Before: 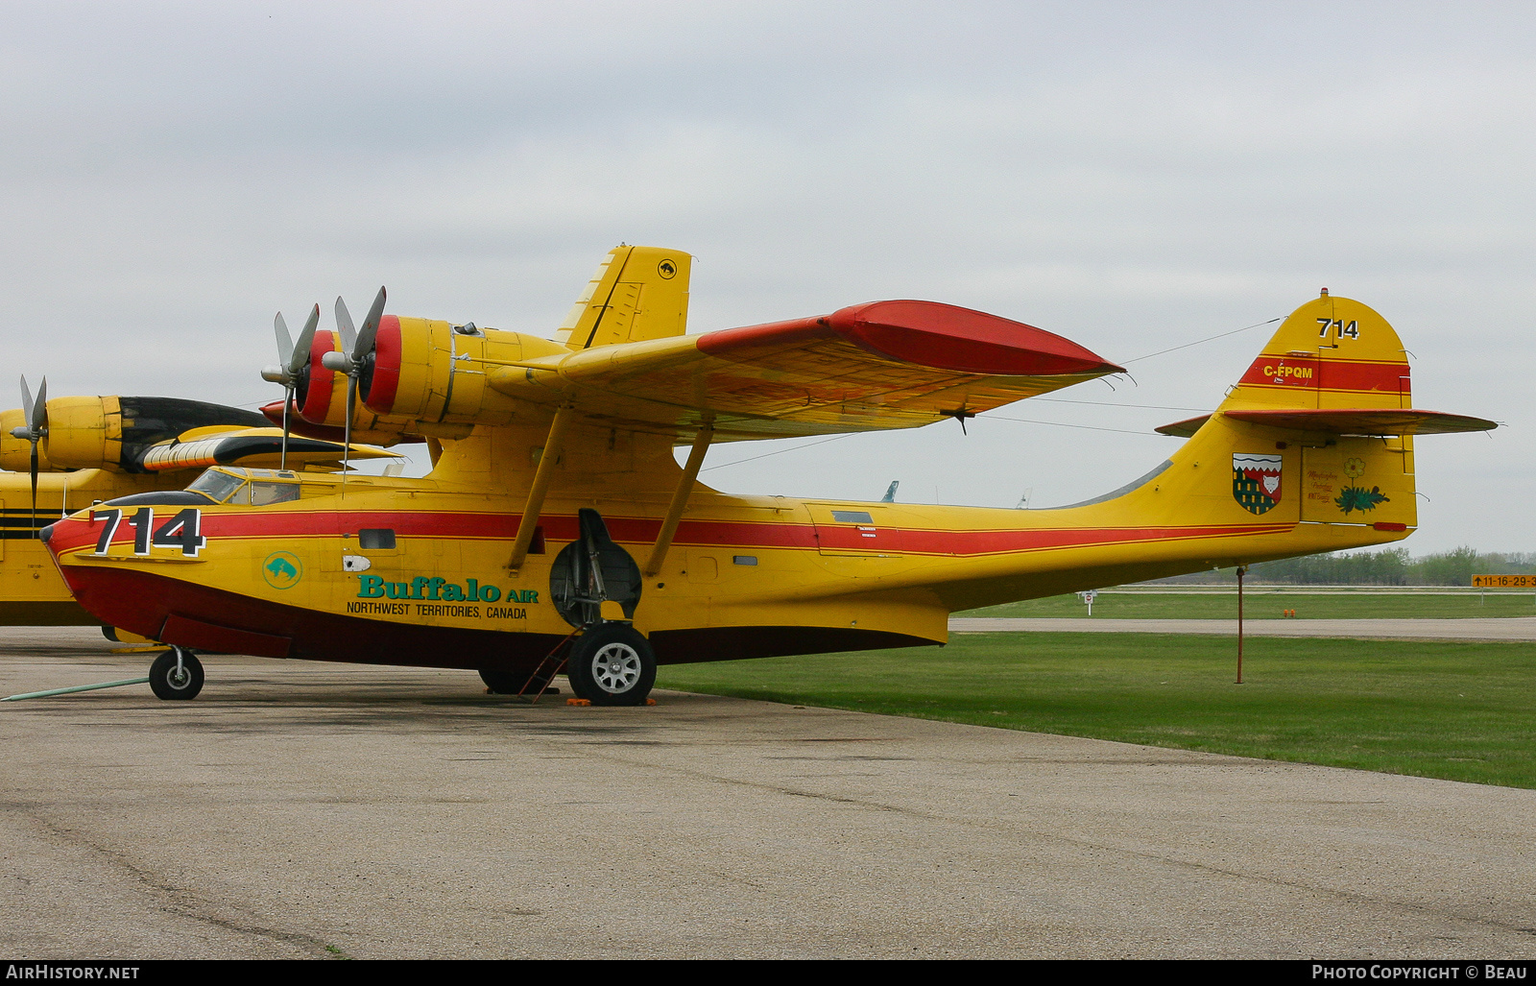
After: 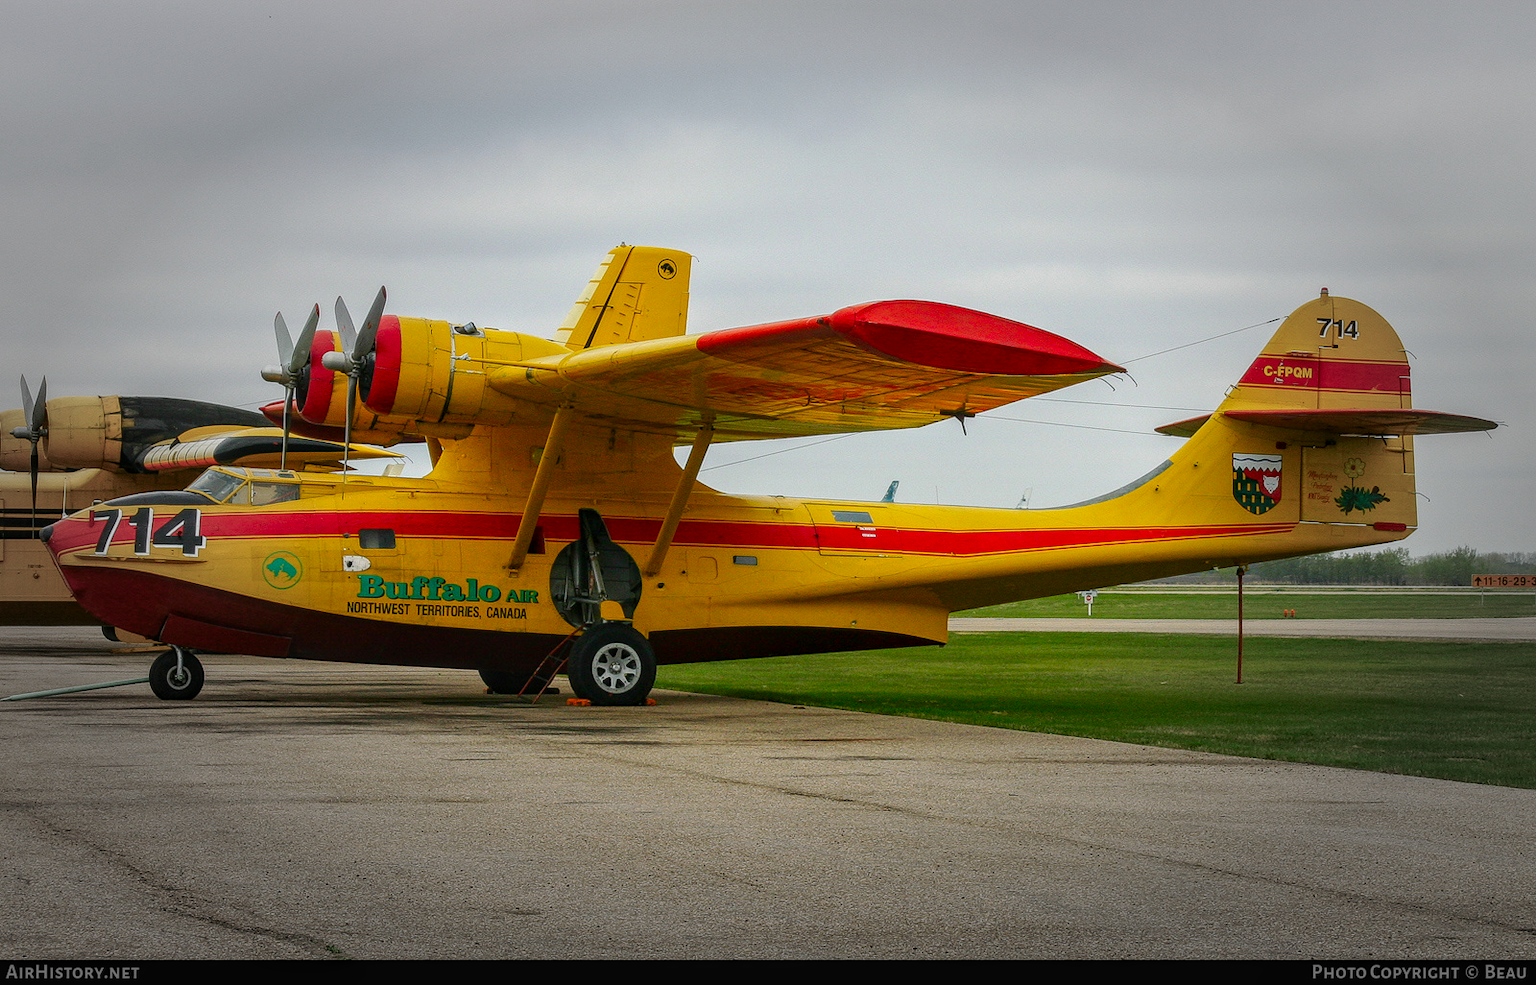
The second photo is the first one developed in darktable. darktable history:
local contrast: highlights 4%, shadows 6%, detail 133%
vignetting: fall-off start 49.38%, automatic ratio true, width/height ratio 1.293
contrast brightness saturation: brightness -0.026, saturation 0.345
exposure: black level correction 0, exposure 0.2 EV, compensate highlight preservation false
